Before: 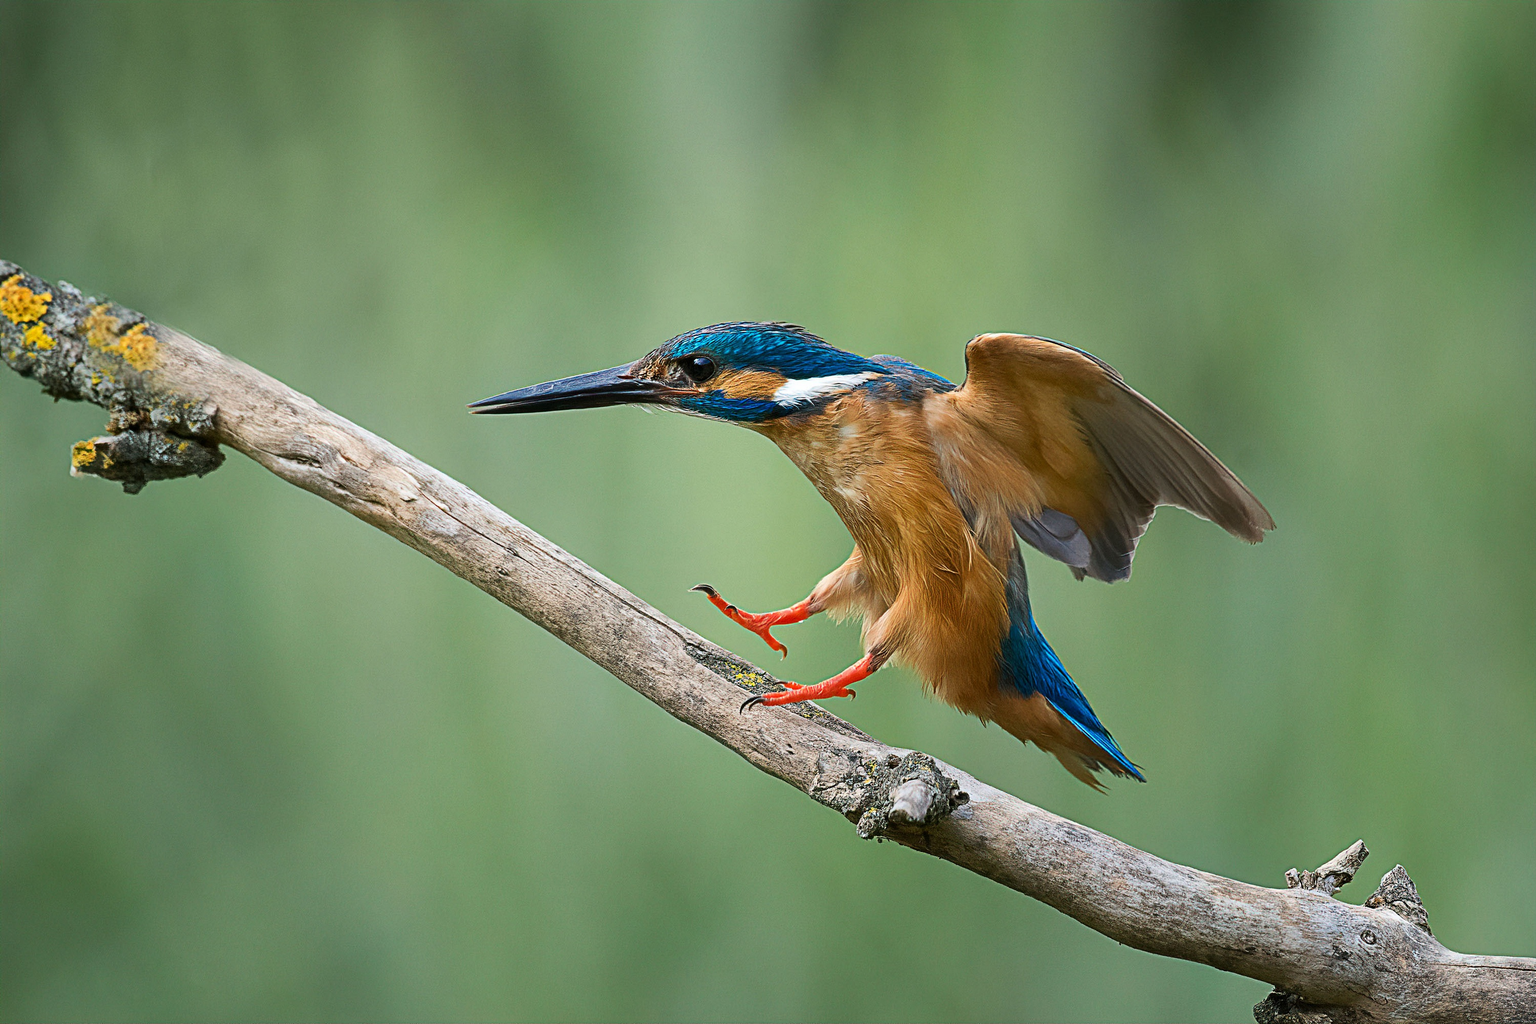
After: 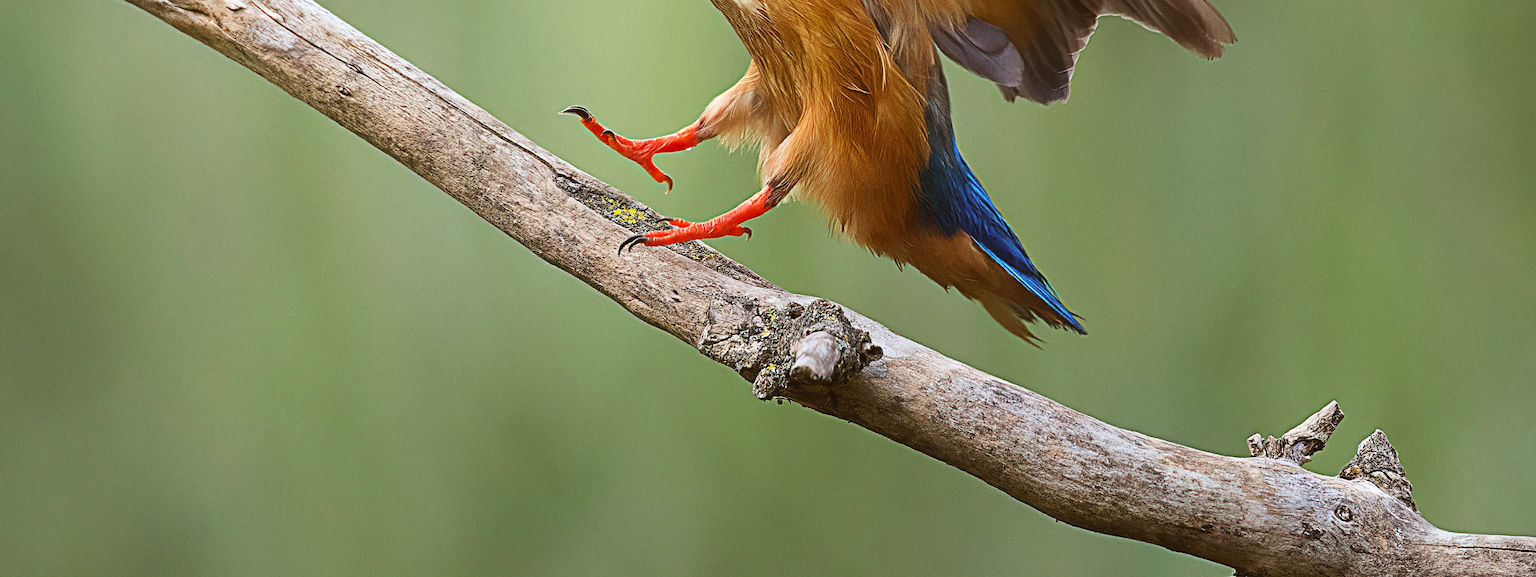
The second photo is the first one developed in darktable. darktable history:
crop and rotate: left 13.306%, top 48.129%, bottom 2.928%
shadows and highlights: shadows -30, highlights 30
white balance: red 0.982, blue 1.018
rgb levels: mode RGB, independent channels, levels [[0, 0.5, 1], [0, 0.521, 1], [0, 0.536, 1]]
exposure: black level correction -0.008, exposure 0.067 EV, compensate highlight preservation false
